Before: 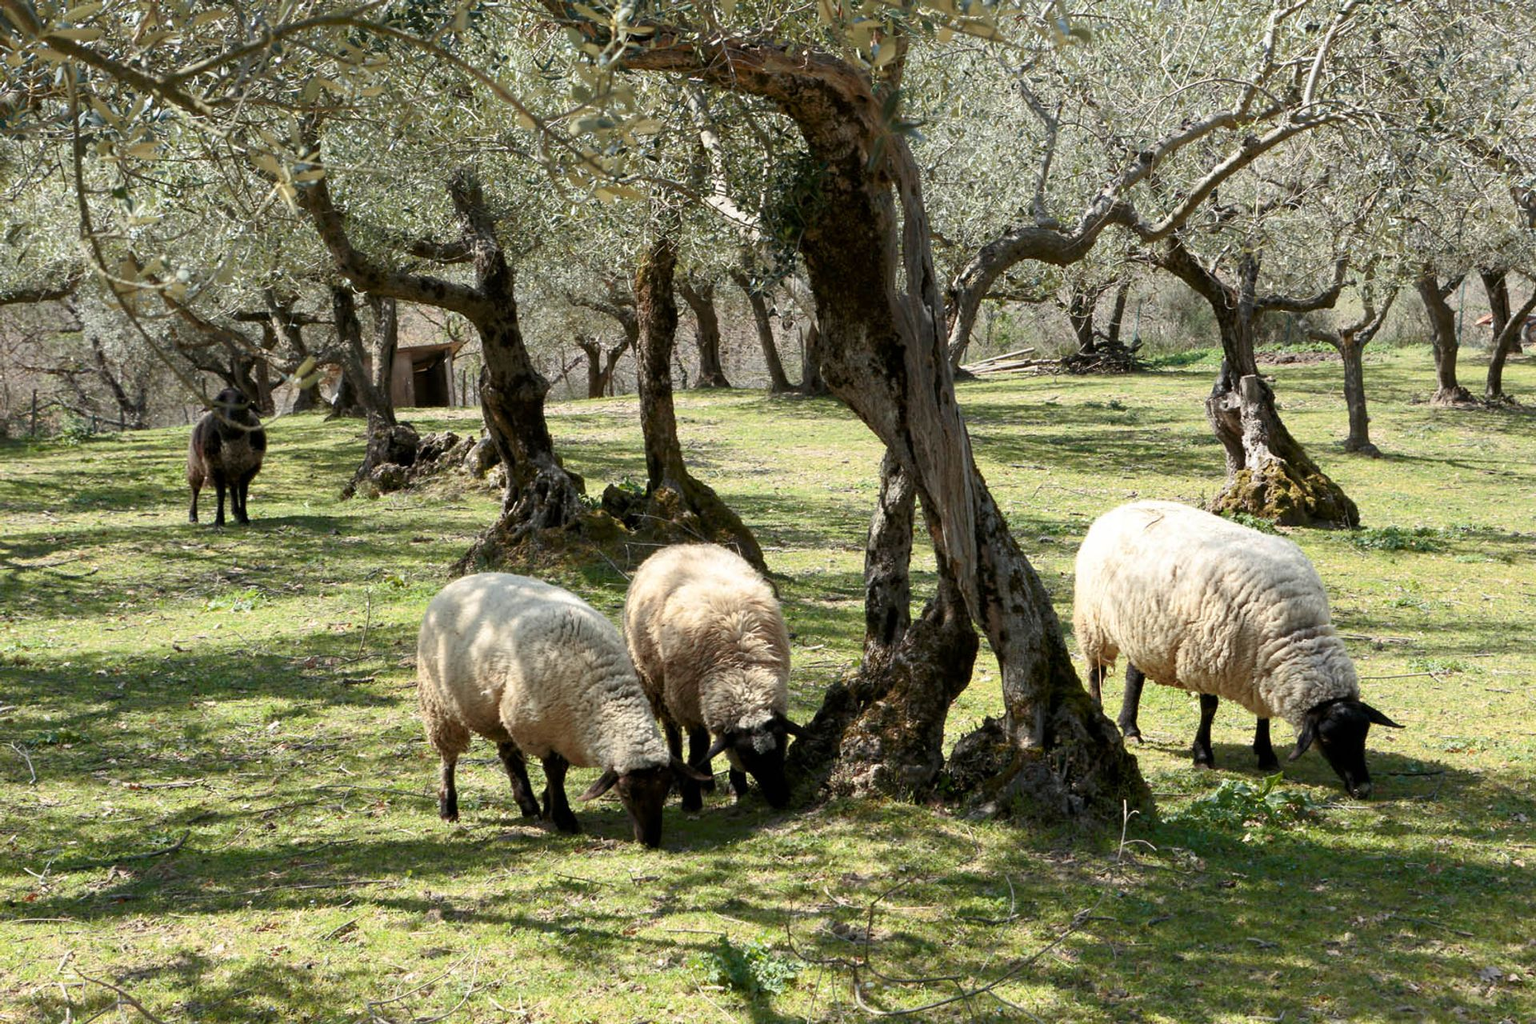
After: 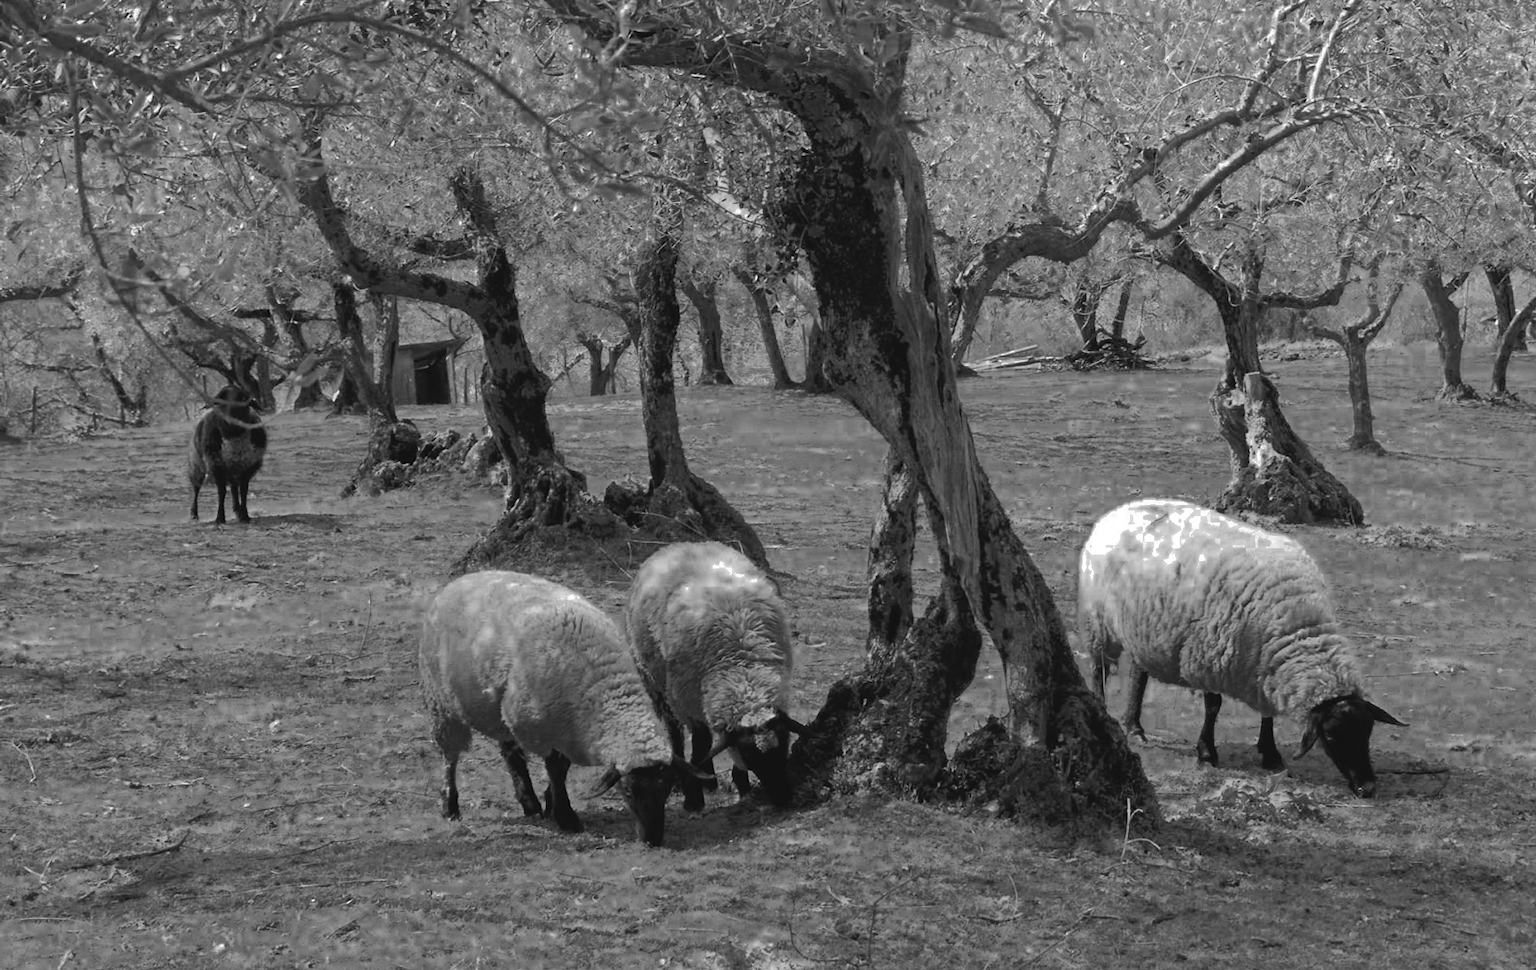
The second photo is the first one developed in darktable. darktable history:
color zones: curves: ch0 [(0.002, 0.429) (0.121, 0.212) (0.198, 0.113) (0.276, 0.344) (0.331, 0.541) (0.41, 0.56) (0.482, 0.289) (0.619, 0.227) (0.721, 0.18) (0.821, 0.435) (0.928, 0.555) (1, 0.587)]; ch1 [(0, 0) (0.143, 0) (0.286, 0) (0.429, 0) (0.571, 0) (0.714, 0) (0.857, 0)]
exposure: compensate highlight preservation false
crop: top 0.448%, right 0.264%, bottom 5.045%
color balance rgb: perceptual saturation grading › global saturation 35%, perceptual saturation grading › highlights -30%, perceptual saturation grading › shadows 35%, perceptual brilliance grading › global brilliance 3%, perceptual brilliance grading › highlights -3%, perceptual brilliance grading › shadows 3%
color correction: highlights a* 17.03, highlights b* 0.205, shadows a* -15.38, shadows b* -14.56, saturation 1.5
white balance: red 0.988, blue 1.017
local contrast: highlights 68%, shadows 68%, detail 82%, midtone range 0.325
